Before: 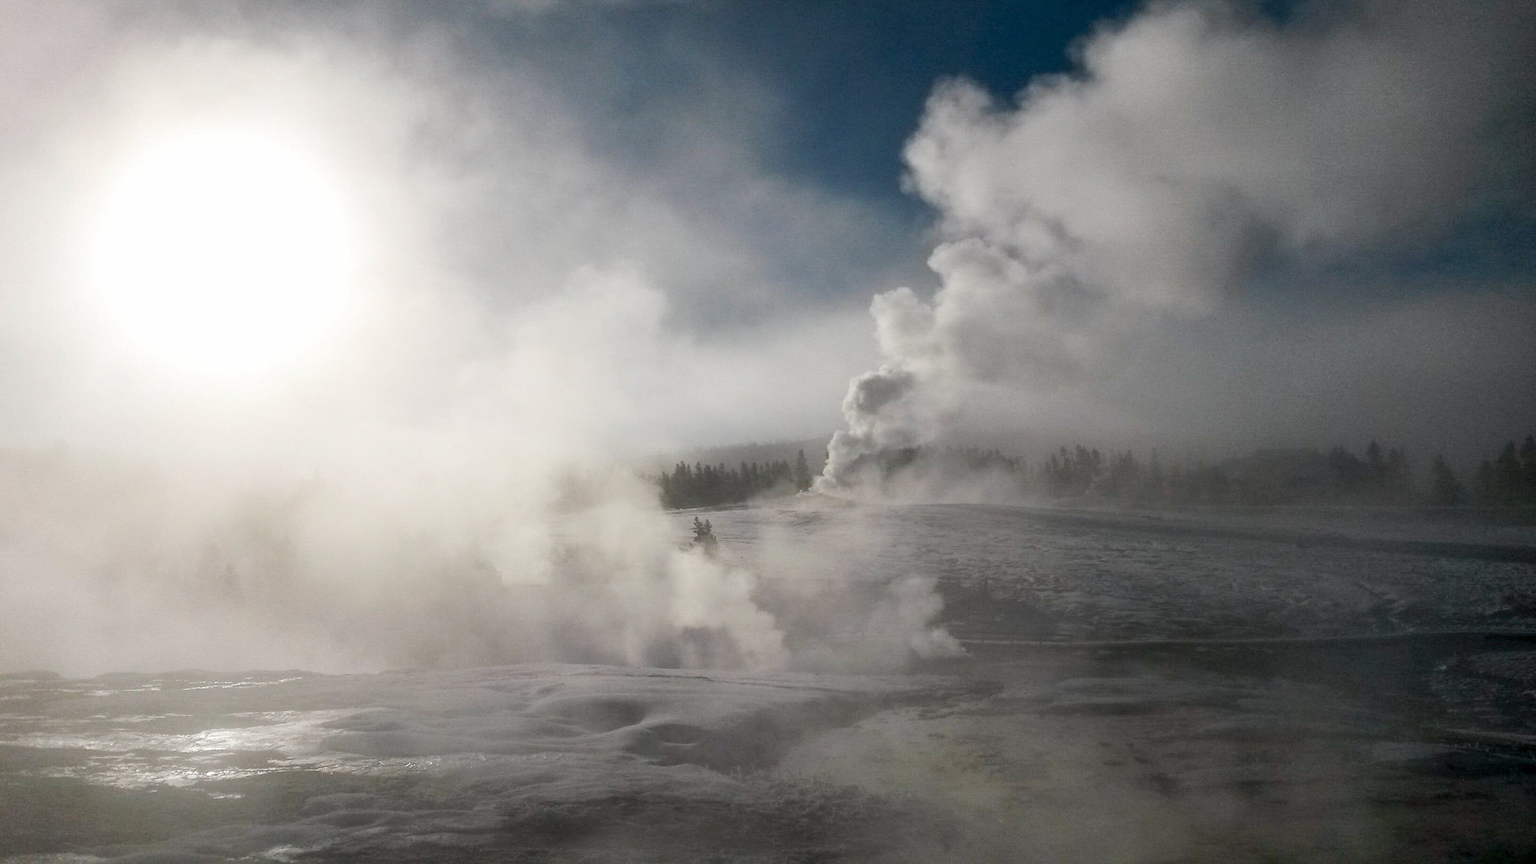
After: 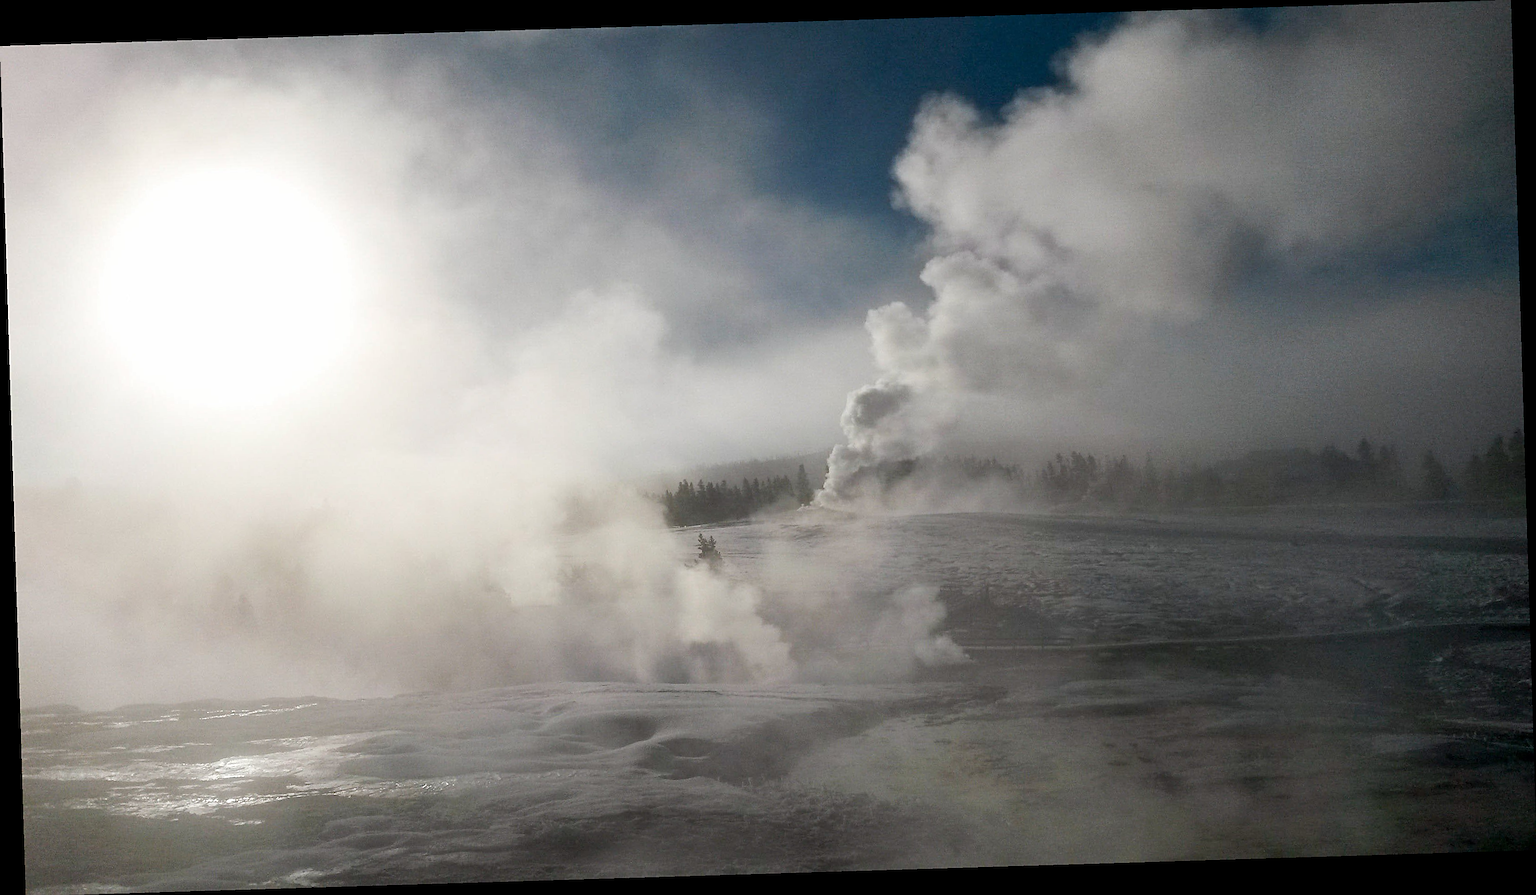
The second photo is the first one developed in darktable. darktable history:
rotate and perspective: rotation -1.75°, automatic cropping off
sharpen: on, module defaults
